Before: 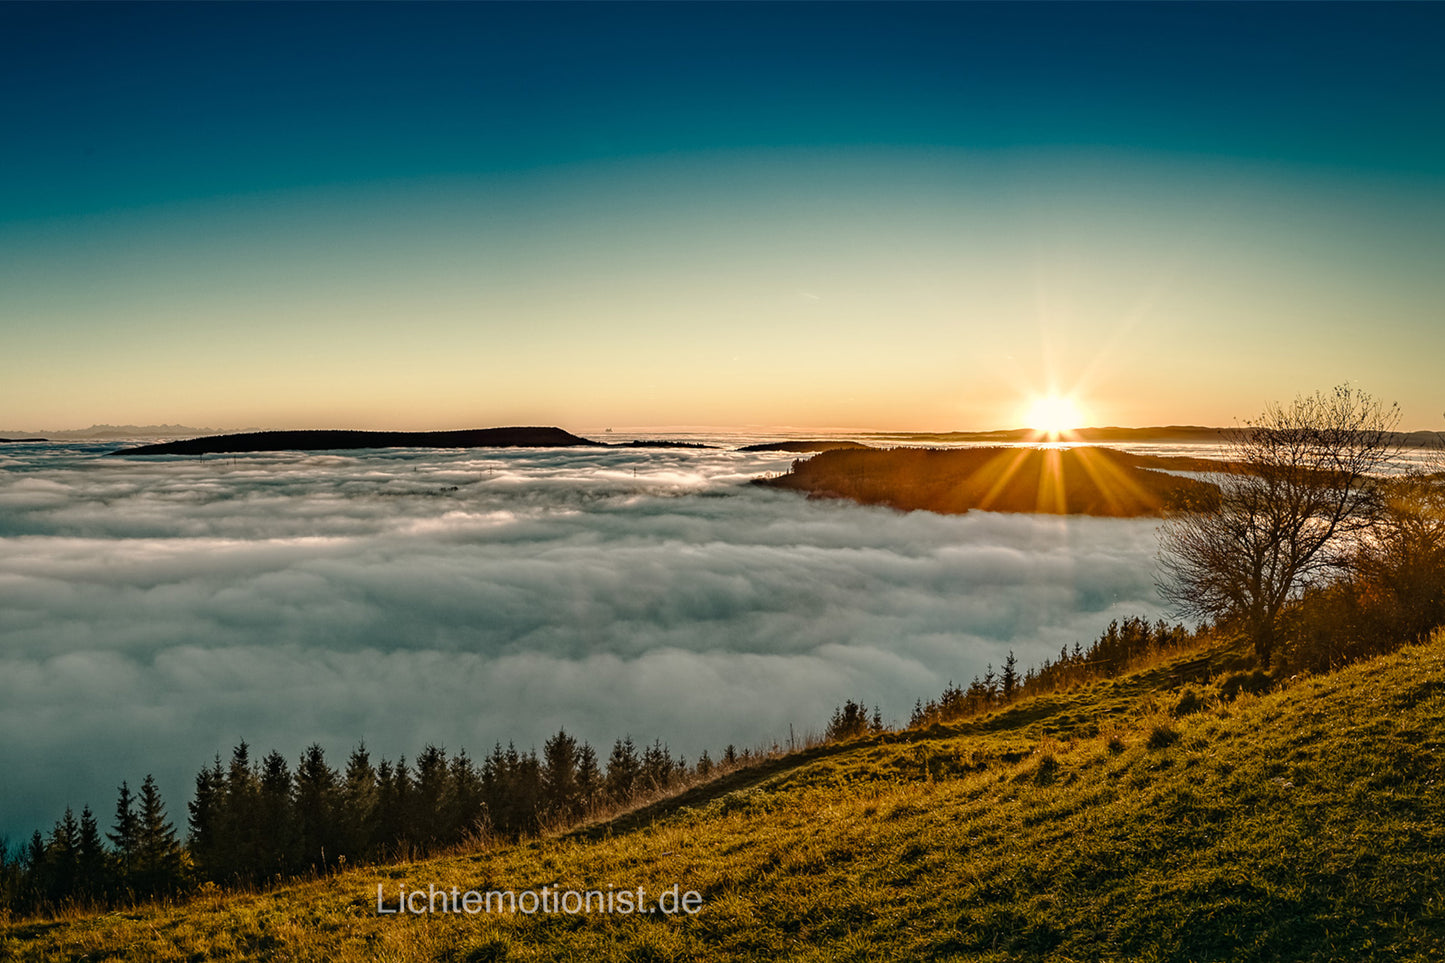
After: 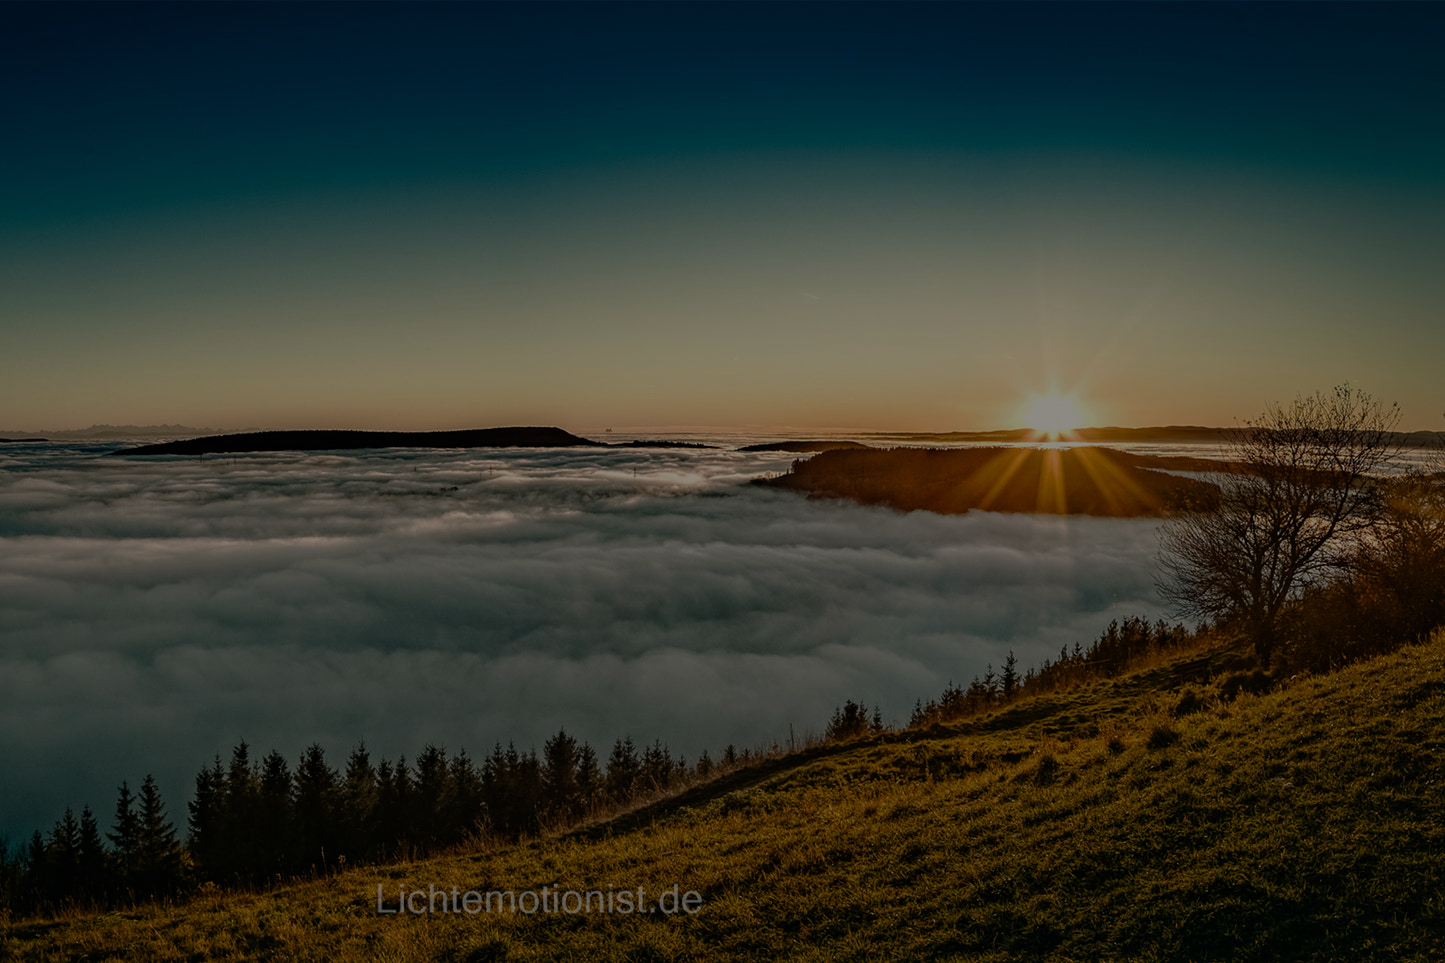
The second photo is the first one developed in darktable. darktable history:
exposure: exposure -1.932 EV, compensate highlight preservation false
